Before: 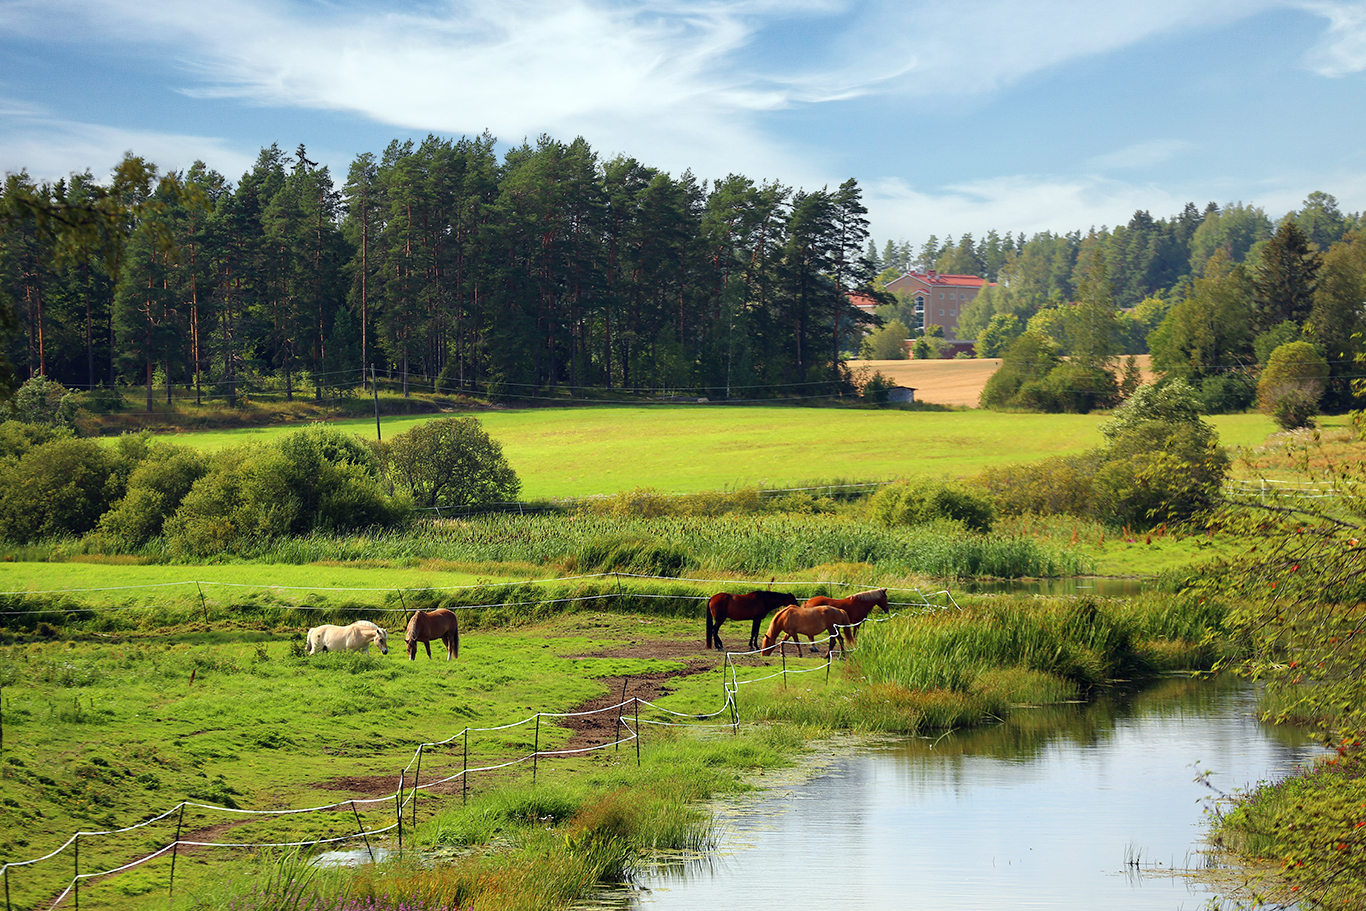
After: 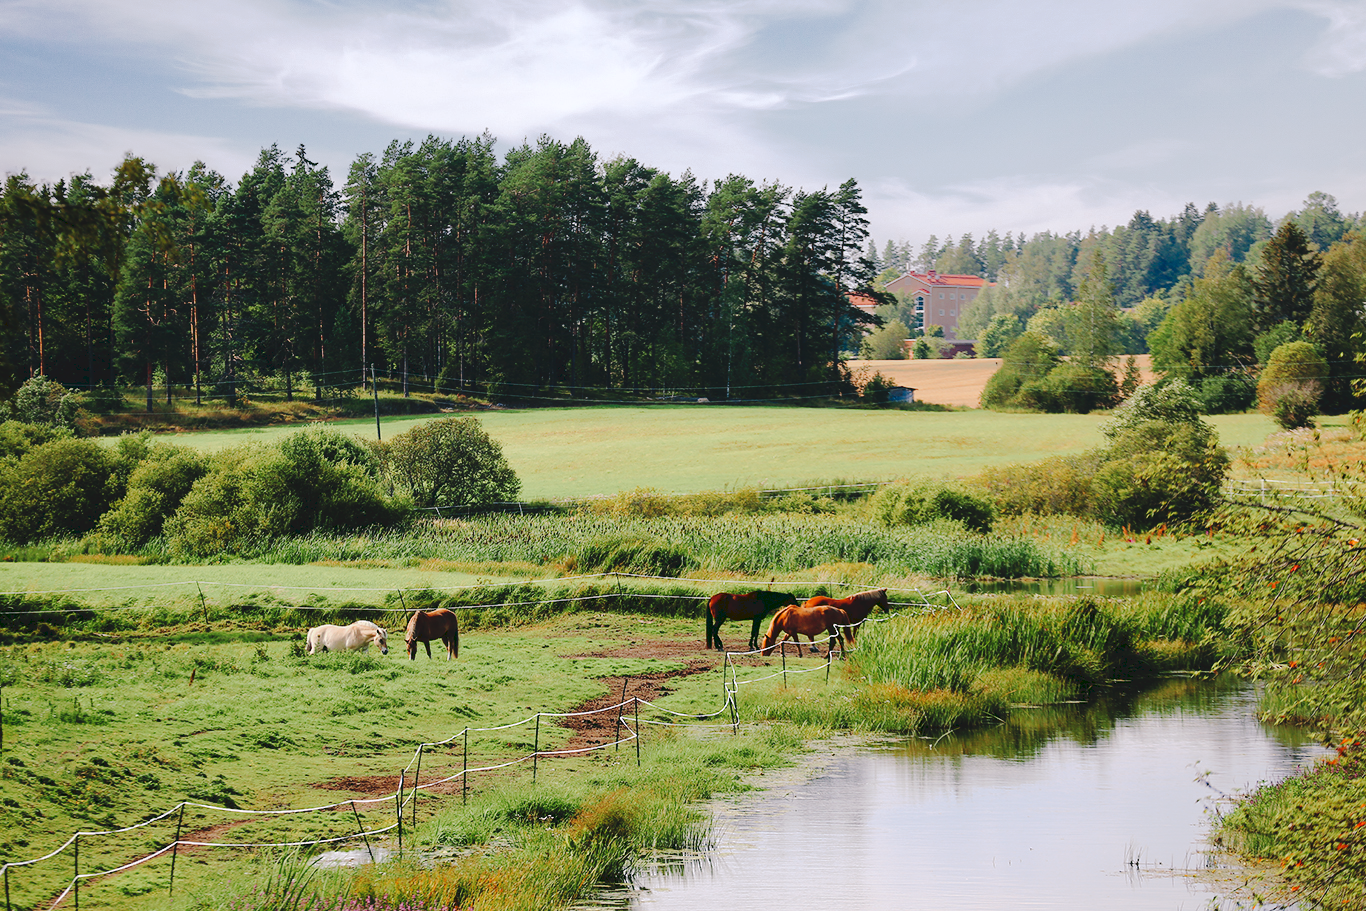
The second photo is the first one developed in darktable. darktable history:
tone curve: curves: ch0 [(0, 0) (0.003, 0.089) (0.011, 0.089) (0.025, 0.088) (0.044, 0.089) (0.069, 0.094) (0.1, 0.108) (0.136, 0.119) (0.177, 0.147) (0.224, 0.204) (0.277, 0.28) (0.335, 0.389) (0.399, 0.486) (0.468, 0.588) (0.543, 0.647) (0.623, 0.705) (0.709, 0.759) (0.801, 0.815) (0.898, 0.873) (1, 1)], preserve colors none
color look up table: target L [95.36, 89.89, 87.33, 81.89, 75.68, 72.2, 62.13, 52.73, 49.79, 44.48, 38.47, 22.13, 201.61, 77.78, 69.15, 67.57, 60.3, 55.18, 50.27, 45.69, 41.22, 38.97, 32.71, 30.63, 18.61, 4.648, 92.84, 73.67, 74.9, 73.66, 55.22, 63.13, 46.54, 42.84, 40.54, 37.29, 37.68, 33.05, 29.38, 17.33, 0.508, 0.527, 92.16, 85.71, 79.77, 68.37, 55.04, 49.01, 38.36], target a [-0.953, -18.51, -19.56, -8.704, -6.549, -6.945, -27.57, -49.53, -17.61, -11.06, -27.99, -14.51, 0, 21.64, 49.16, 28.03, 50.78, 69.98, 78.55, 23.52, 45.13, 46.94, 39.51, 5.913, 22.3, 30.71, 11.76, 41.69, 25.33, 55.38, 72.43, 50.68, 72.95, -0.534, 38.19, 18.93, 16.31, 7.582, 36.45, 27.36, 4.905, -0.079, -28.47, -0.466, -17.57, 2.042, -0.412, -15.76, -18.71], target b [11.49, 36.51, 11.43, 29.16, 12.34, 63.13, 10.21, 32.54, 14.32, 36.3, 24.93, 22.41, -0.001, 42.92, 35.48, 13.34, 58.69, 27.51, 56.69, 40.78, 19.56, 46.72, 45.91, 4.393, 31.4, 7.31, -4.859, -8.062, -30.66, -29.77, -20.67, -47.98, 15.88, -19.88, -60.68, -37.71, -74.87, -54.16, -2.772, -43.39, -39.11, 0.16, -9.289, -5.726, -24.04, -26.33, -3.922, -36.67, -4.864], num patches 49
